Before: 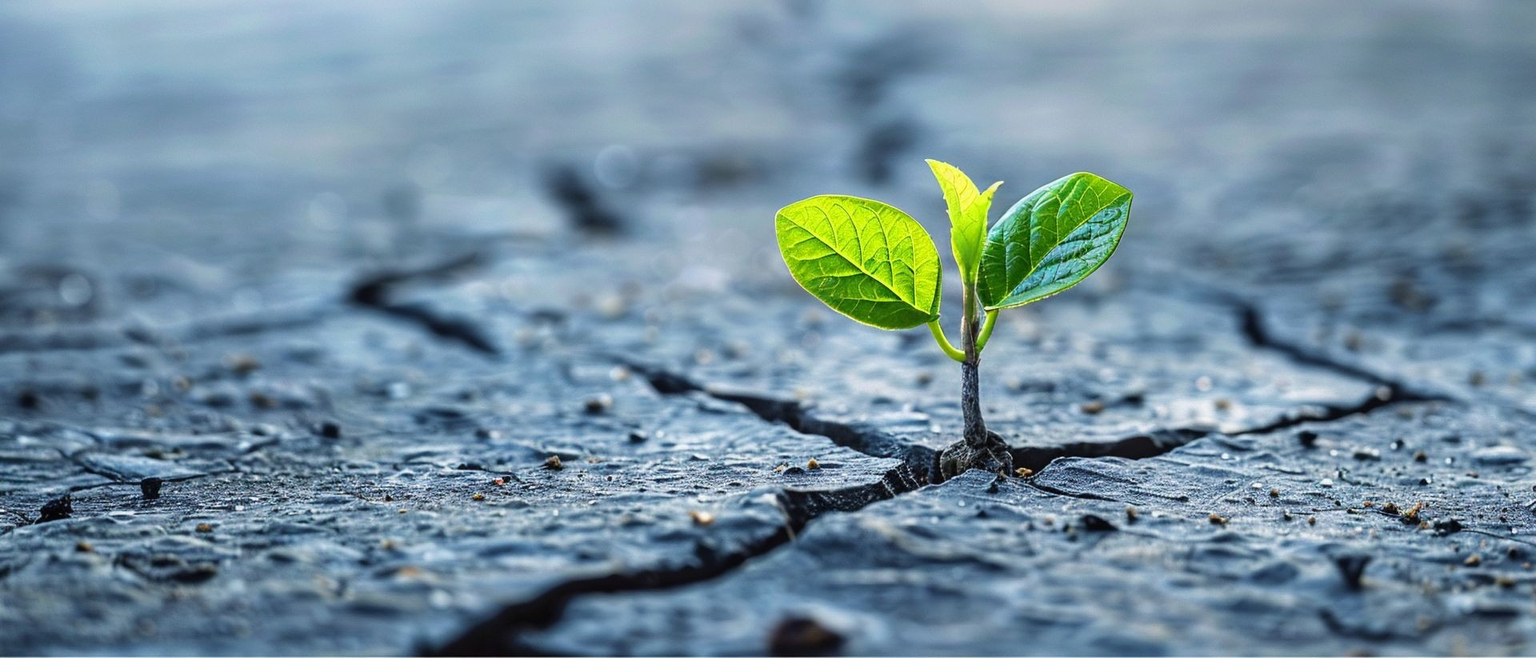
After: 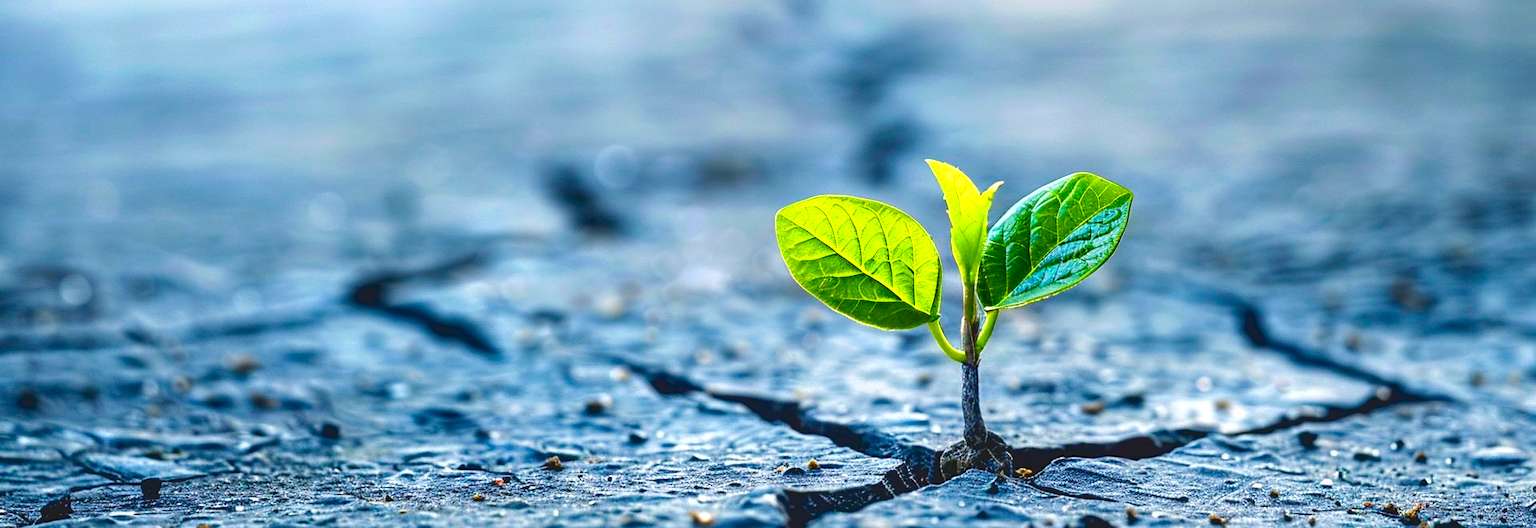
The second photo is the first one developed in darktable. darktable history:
color balance rgb: linear chroma grading › global chroma 3.449%, perceptual saturation grading › global saturation 45.079%, perceptual saturation grading › highlights -50.393%, perceptual saturation grading › shadows 30.267%, perceptual brilliance grading › highlights 9.237%, perceptual brilliance grading › mid-tones 5.115%, global vibrance 31.575%
crop: bottom 19.65%
tone curve: curves: ch0 [(0.122, 0.111) (1, 1)], color space Lab, independent channels, preserve colors none
